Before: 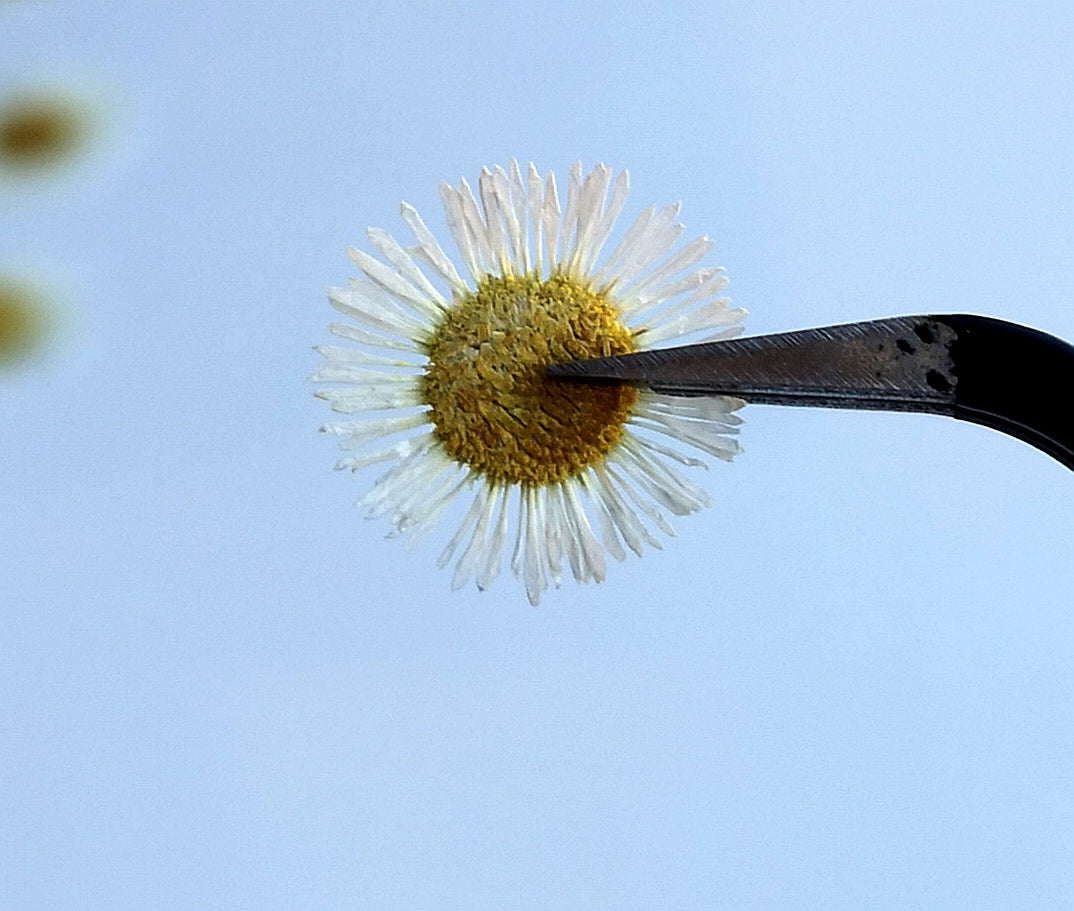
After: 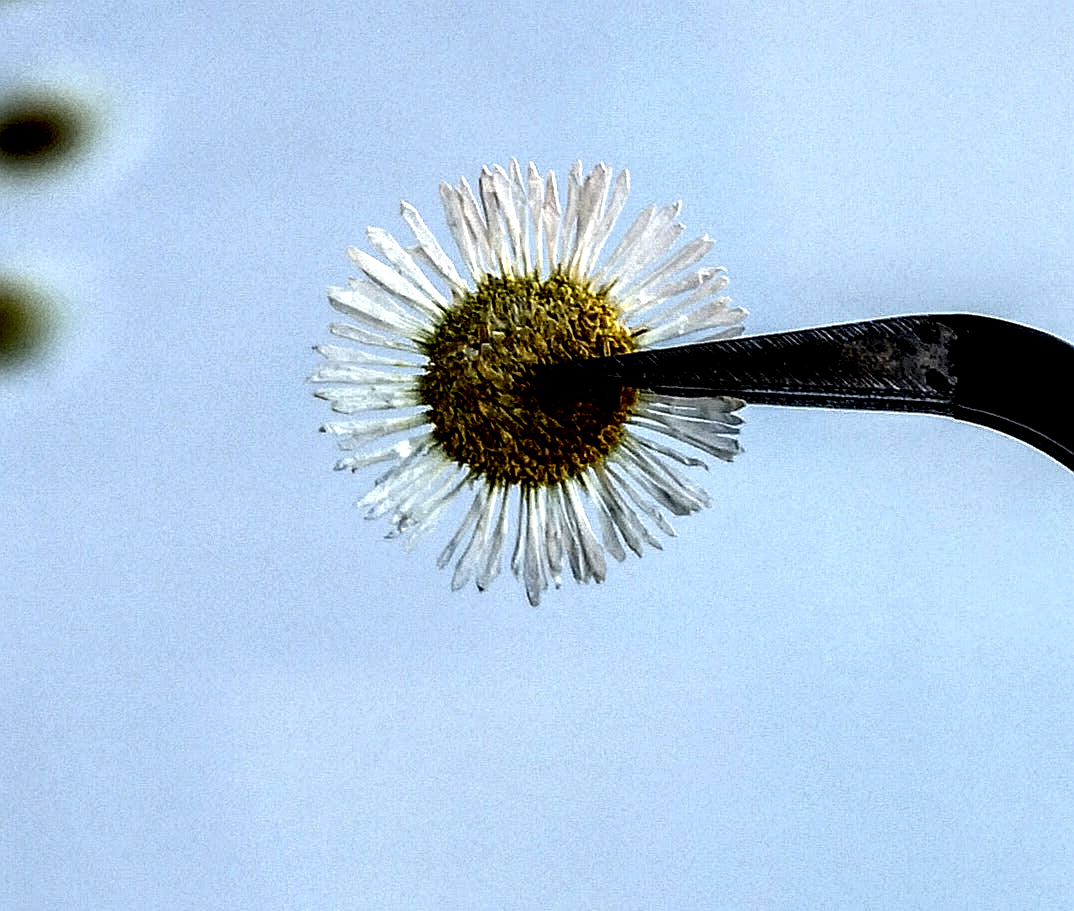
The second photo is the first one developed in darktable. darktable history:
local contrast: highlights 110%, shadows 42%, detail 291%
